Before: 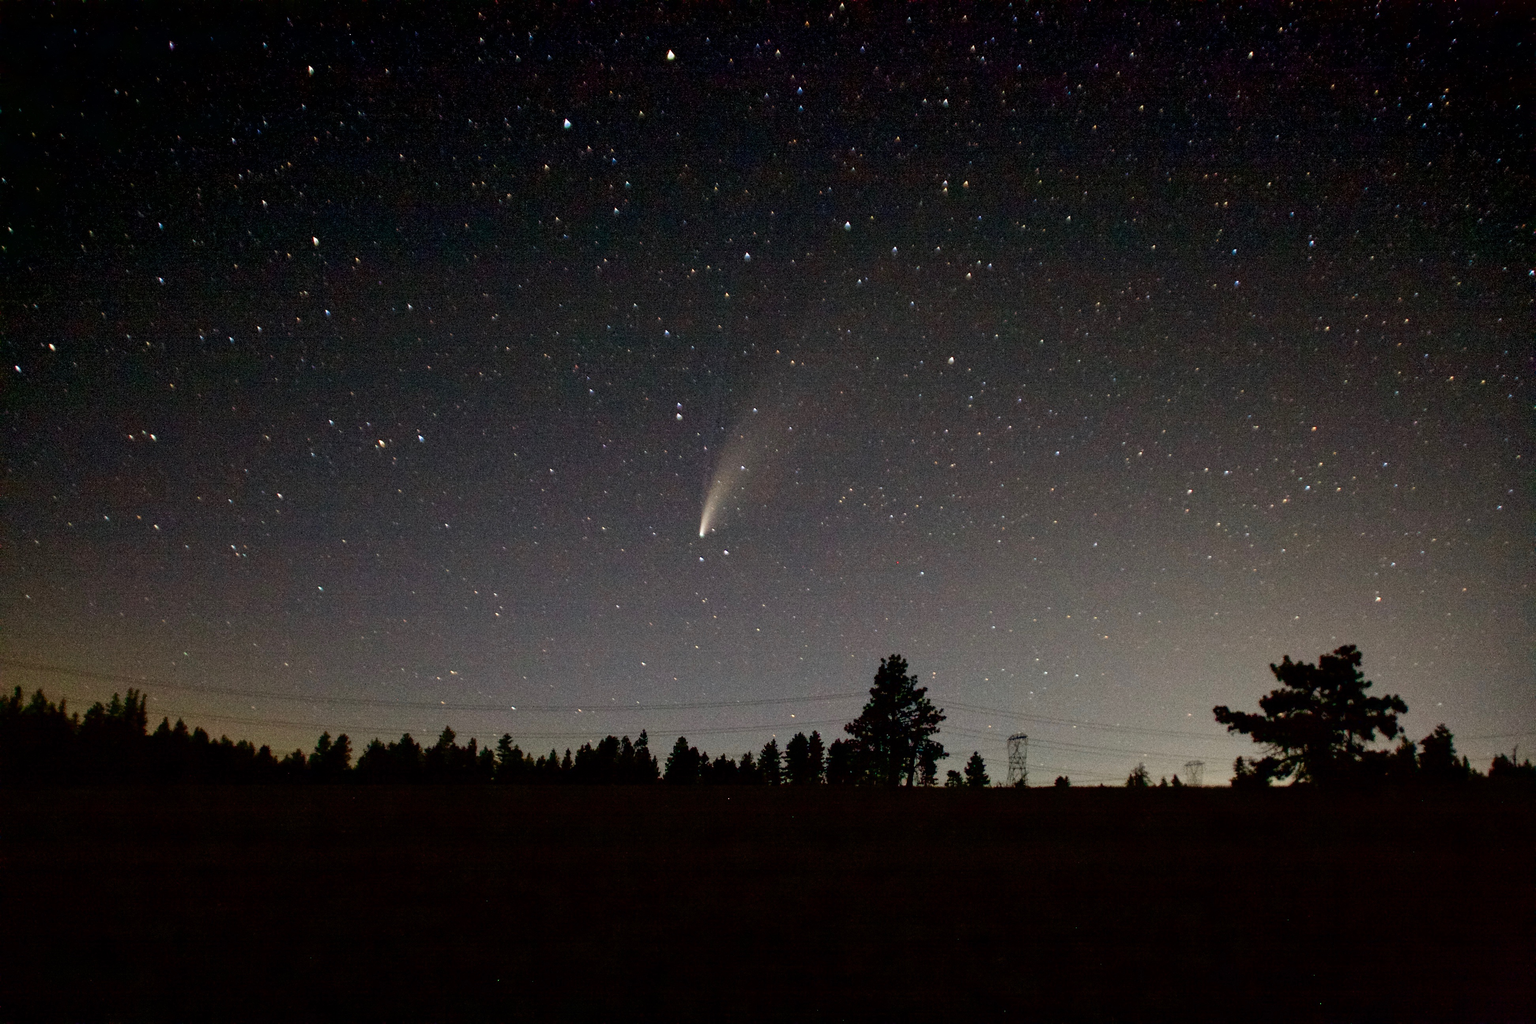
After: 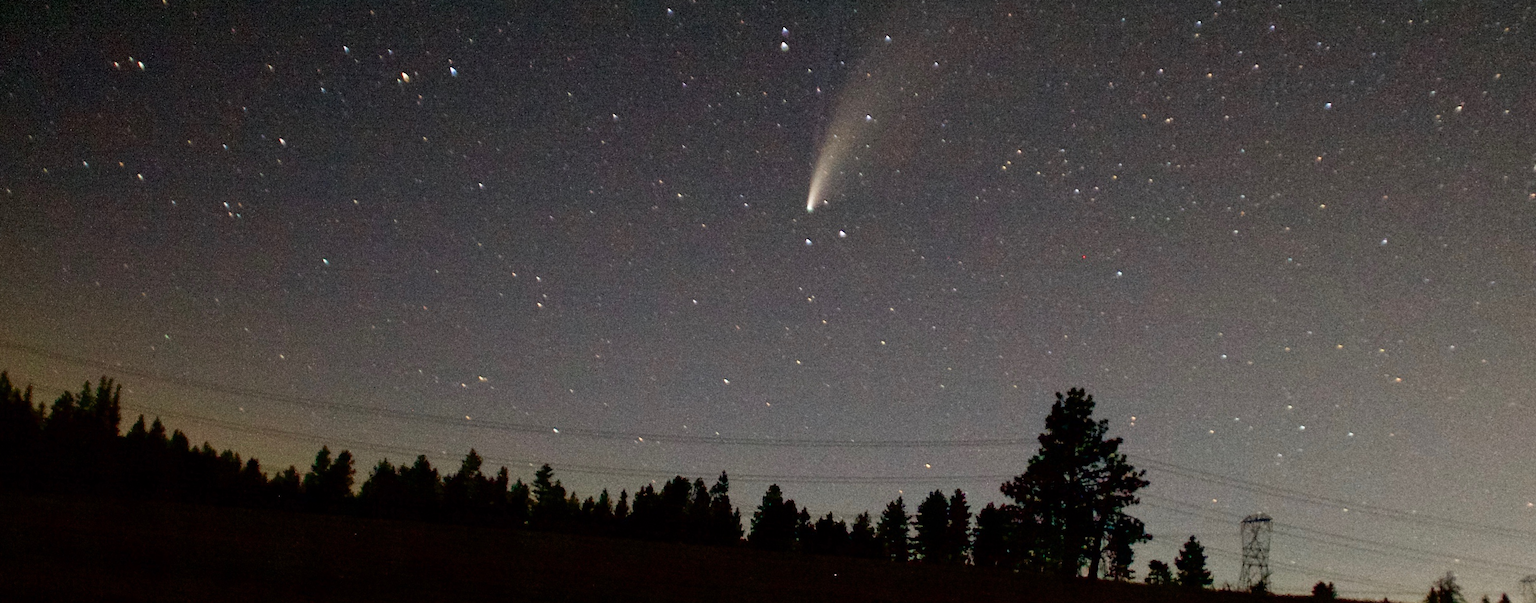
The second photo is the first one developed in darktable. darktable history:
rotate and perspective: rotation 1.69°, lens shift (vertical) -0.023, lens shift (horizontal) -0.291, crop left 0.025, crop right 0.988, crop top 0.092, crop bottom 0.842
crop: top 36.498%, right 27.964%, bottom 14.995%
